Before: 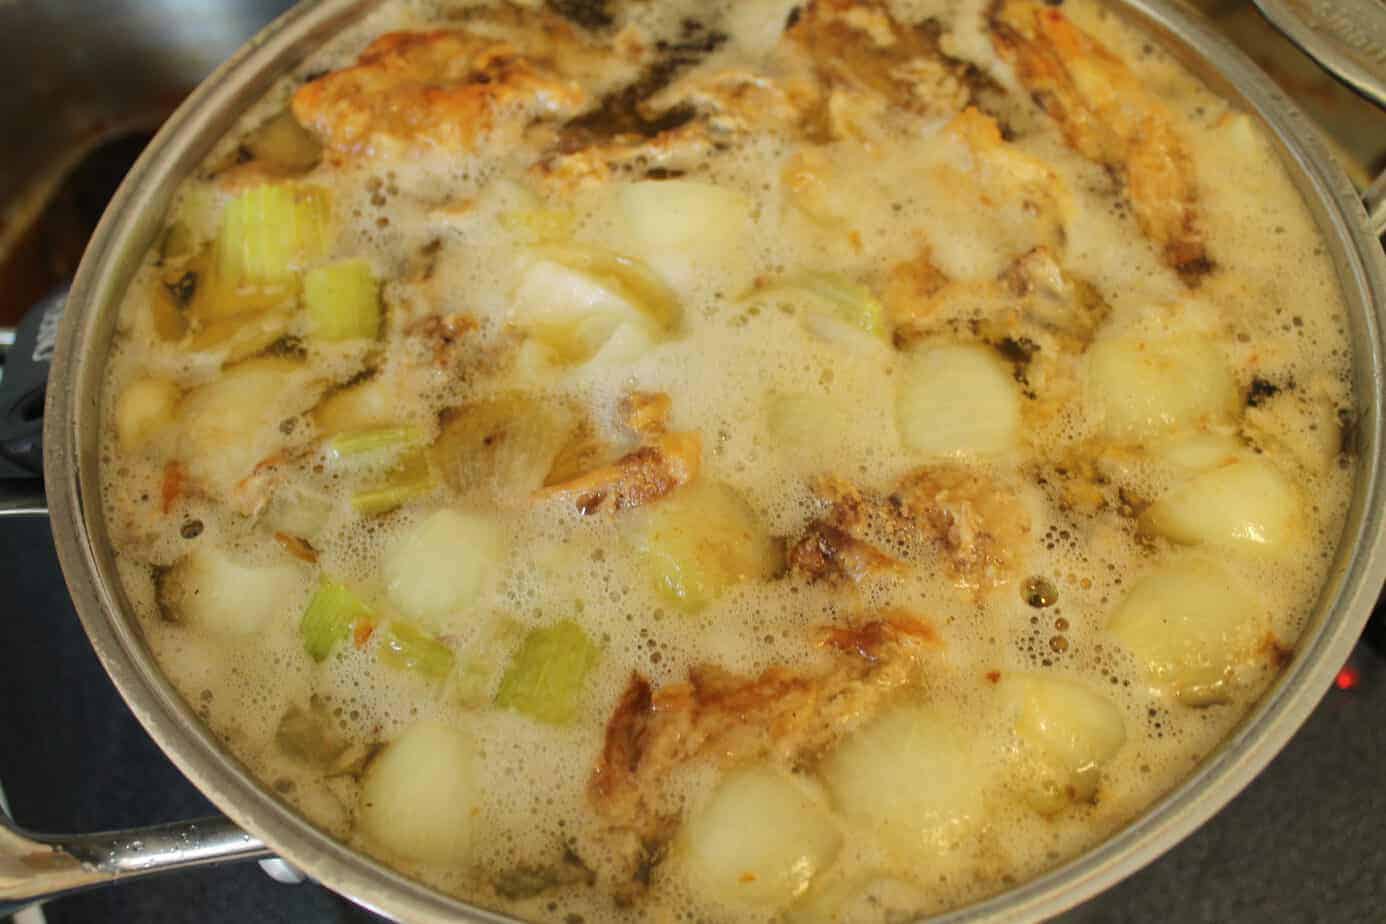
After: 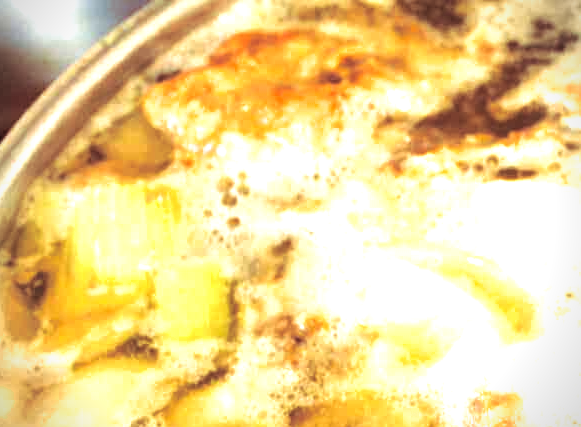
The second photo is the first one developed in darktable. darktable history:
exposure: black level correction 0, exposure 1.625 EV, compensate exposure bias true, compensate highlight preservation false
shadows and highlights: shadows 25, highlights -25
crop and rotate: left 10.817%, top 0.062%, right 47.194%, bottom 53.626%
split-toning: on, module defaults
vignetting: fall-off start 91.19%
